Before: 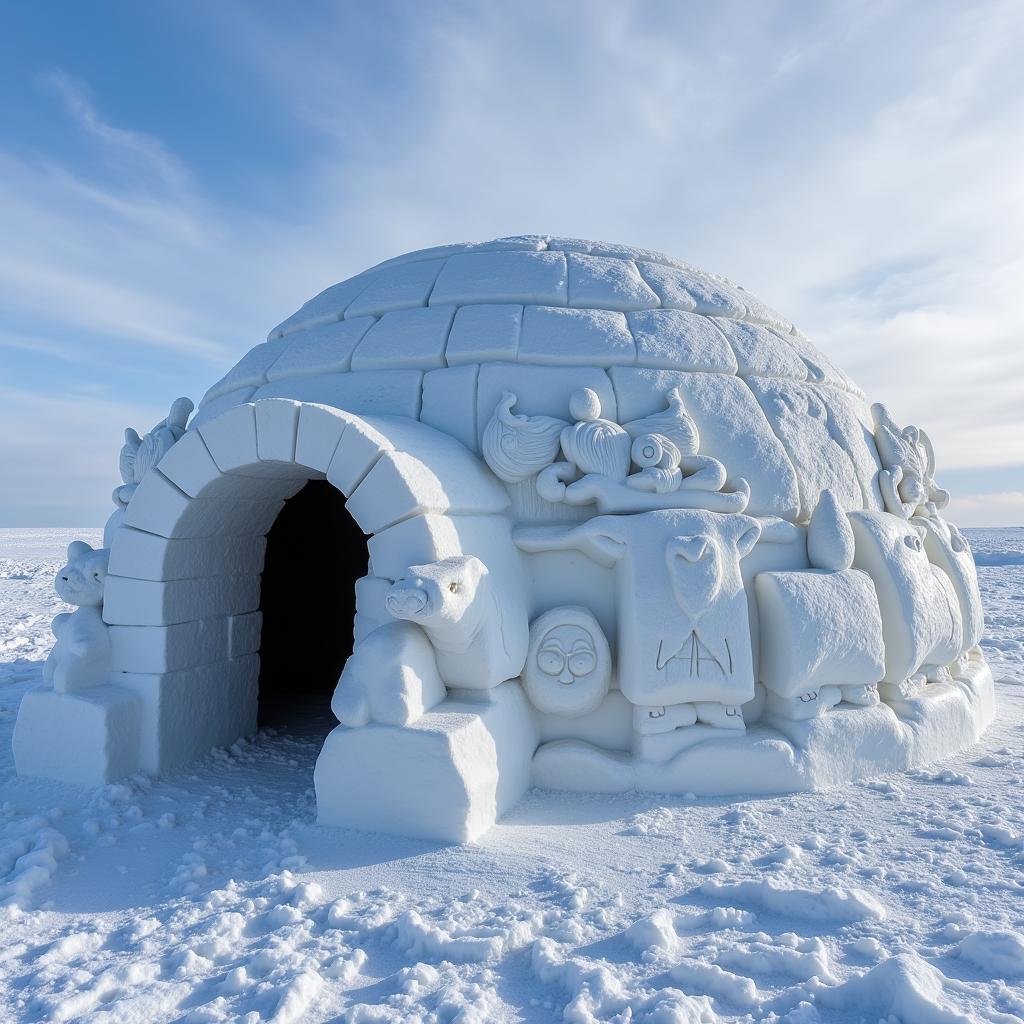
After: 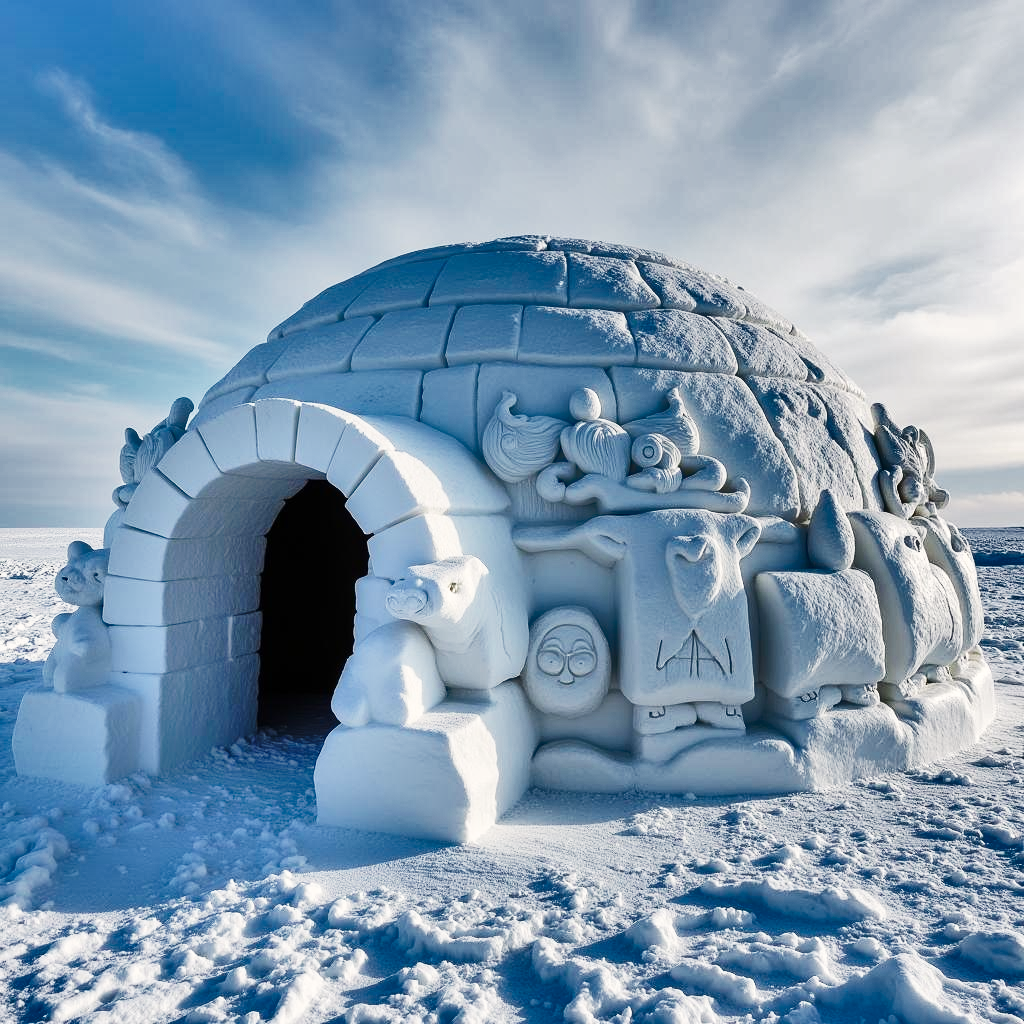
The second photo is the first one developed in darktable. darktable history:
shadows and highlights: shadows 24.64, highlights -78.78, soften with gaussian
base curve: curves: ch0 [(0, 0) (0.028, 0.03) (0.121, 0.232) (0.46, 0.748) (0.859, 0.968) (1, 1)], preserve colors none
color correction: highlights a* 0.828, highlights b* 2.88, saturation 1.06
